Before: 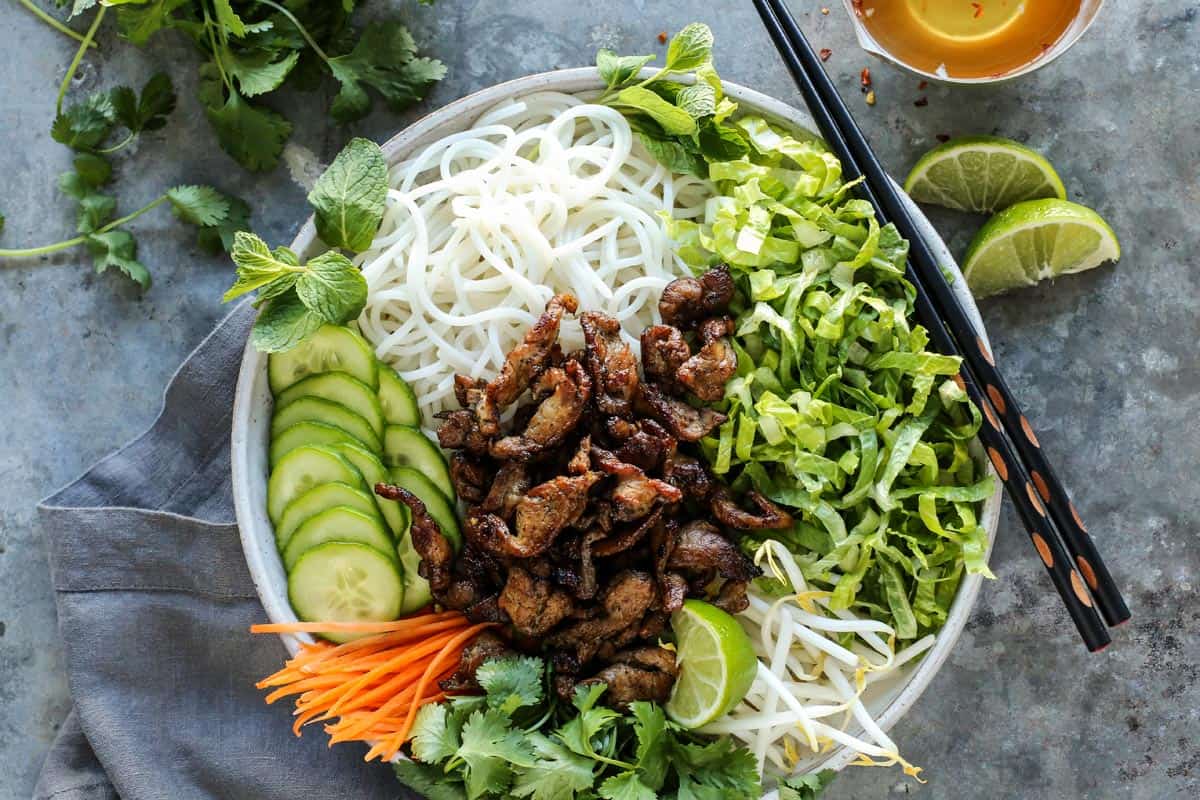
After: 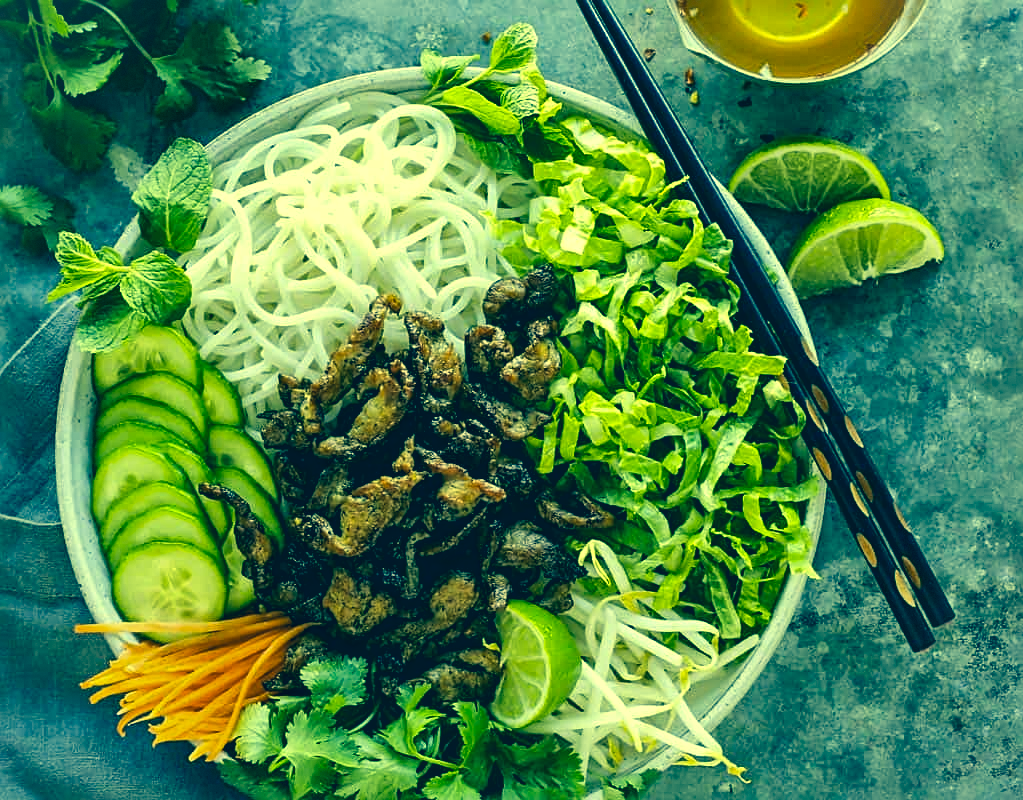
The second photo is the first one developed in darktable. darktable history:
color correction: highlights a* -16.22, highlights b* 39.7, shadows a* -39.24, shadows b* -26.56
base curve: preserve colors none
crop and rotate: left 14.741%
sharpen: radius 2.193, amount 0.38, threshold 0.011
local contrast: mode bilateral grid, contrast 20, coarseness 50, detail 159%, midtone range 0.2
vignetting: fall-off radius 61.12%, brightness 0.03, saturation -0.001, dithering 8-bit output
